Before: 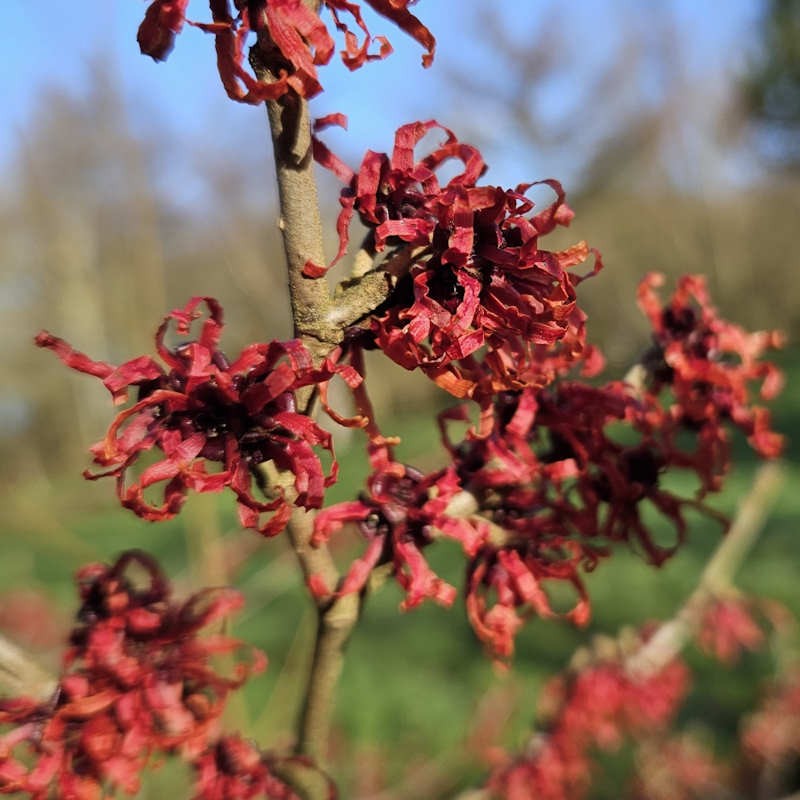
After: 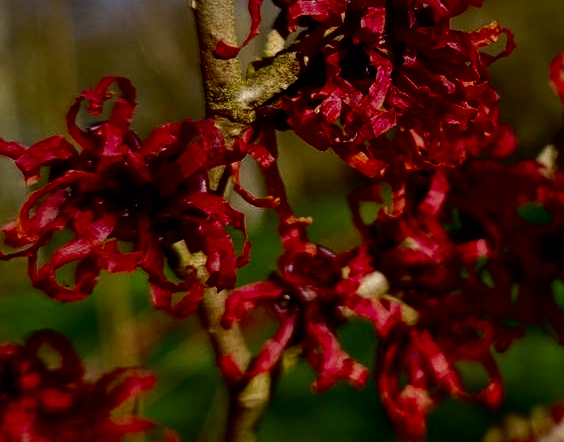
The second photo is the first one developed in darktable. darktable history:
crop: left 11.123%, top 27.61%, right 18.3%, bottom 17.034%
contrast brightness saturation: contrast 0.09, brightness -0.59, saturation 0.17
white balance: red 1.004, blue 1.024
base curve: curves: ch0 [(0, 0) (0.073, 0.04) (0.157, 0.139) (0.492, 0.492) (0.758, 0.758) (1, 1)], preserve colors none
